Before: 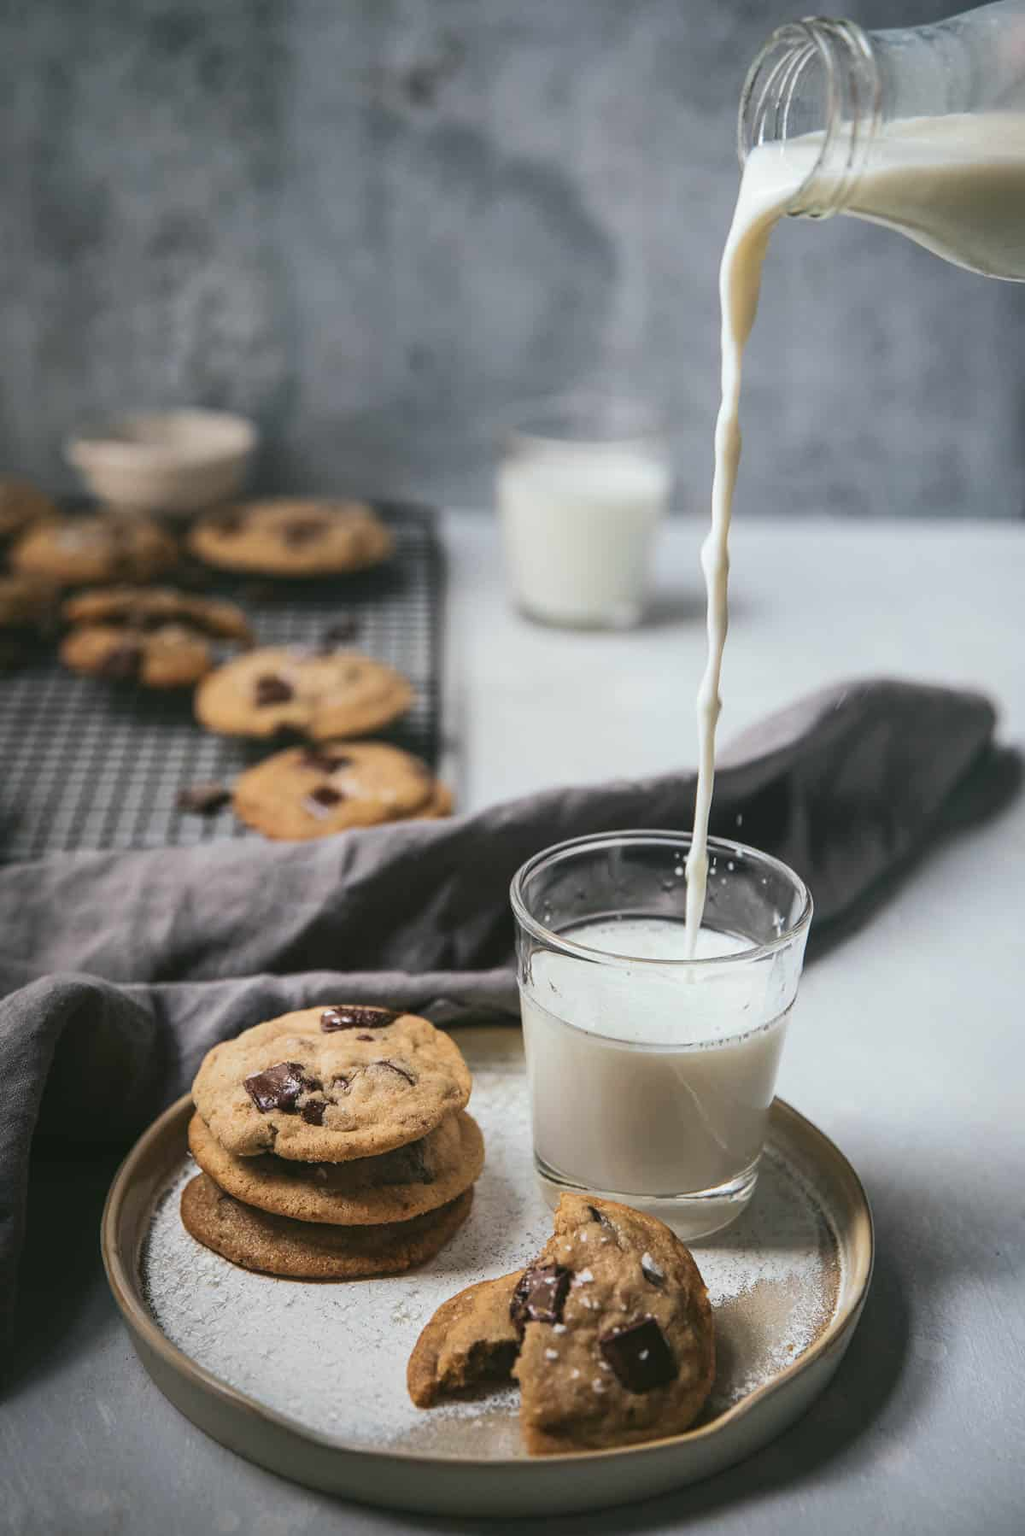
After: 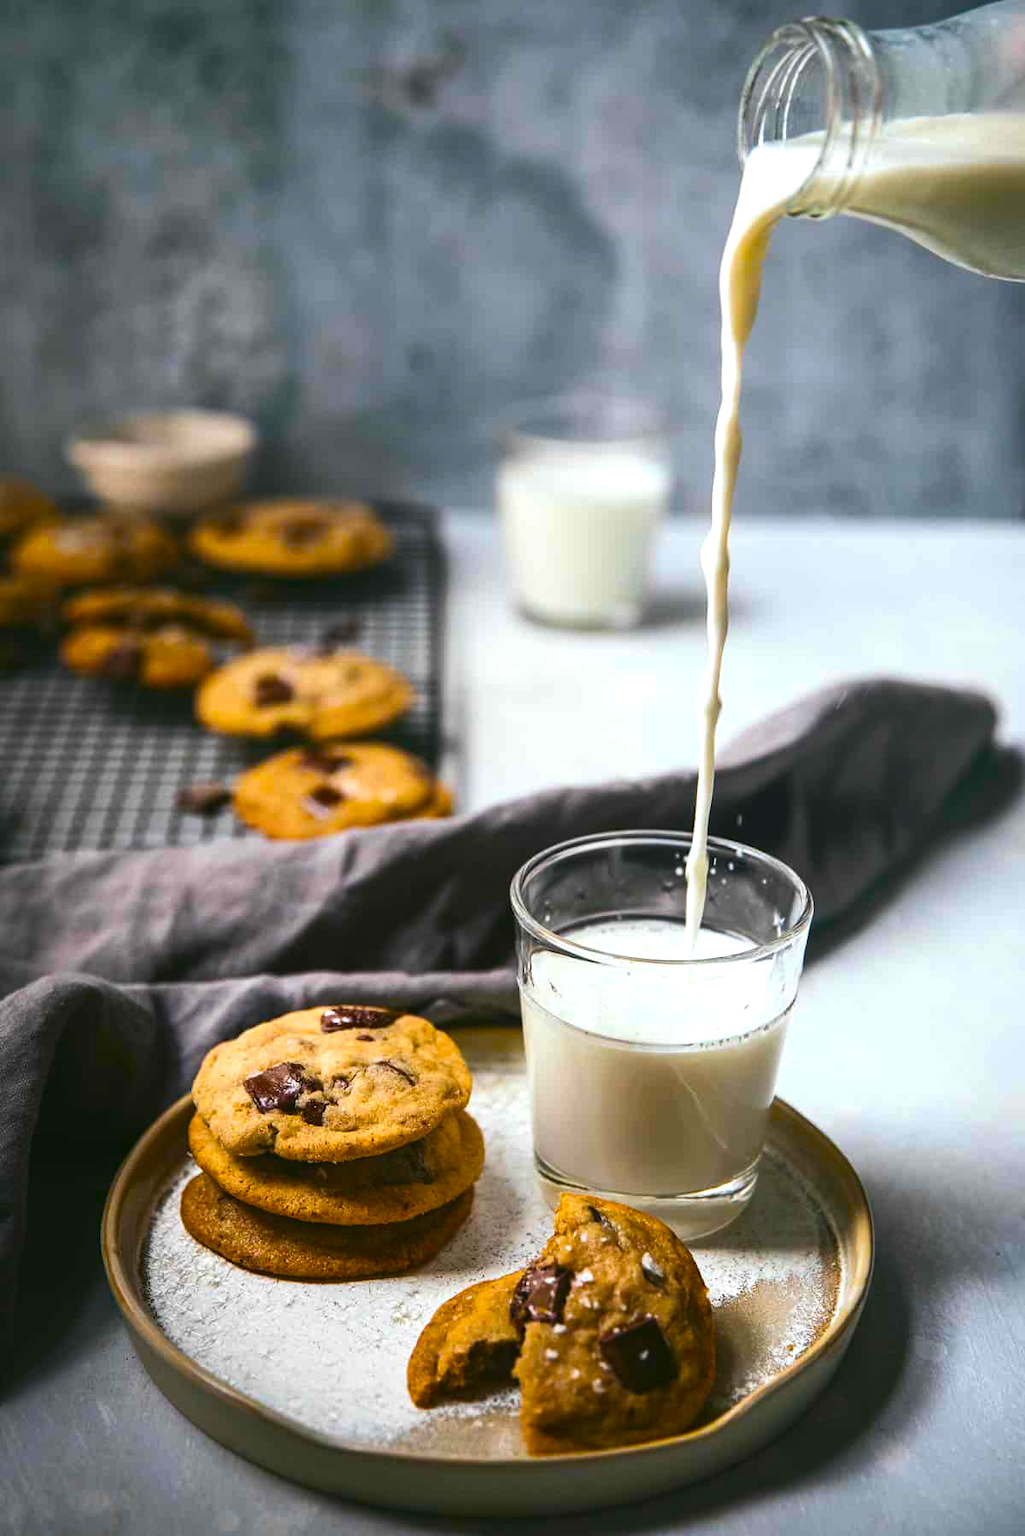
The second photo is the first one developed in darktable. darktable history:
color balance rgb: linear chroma grading › global chroma 9%, perceptual saturation grading › global saturation 36%, perceptual saturation grading › shadows 35%, perceptual brilliance grading › global brilliance 15%, perceptual brilliance grading › shadows -35%, global vibrance 15%
contrast brightness saturation: contrast 0.04, saturation 0.07
